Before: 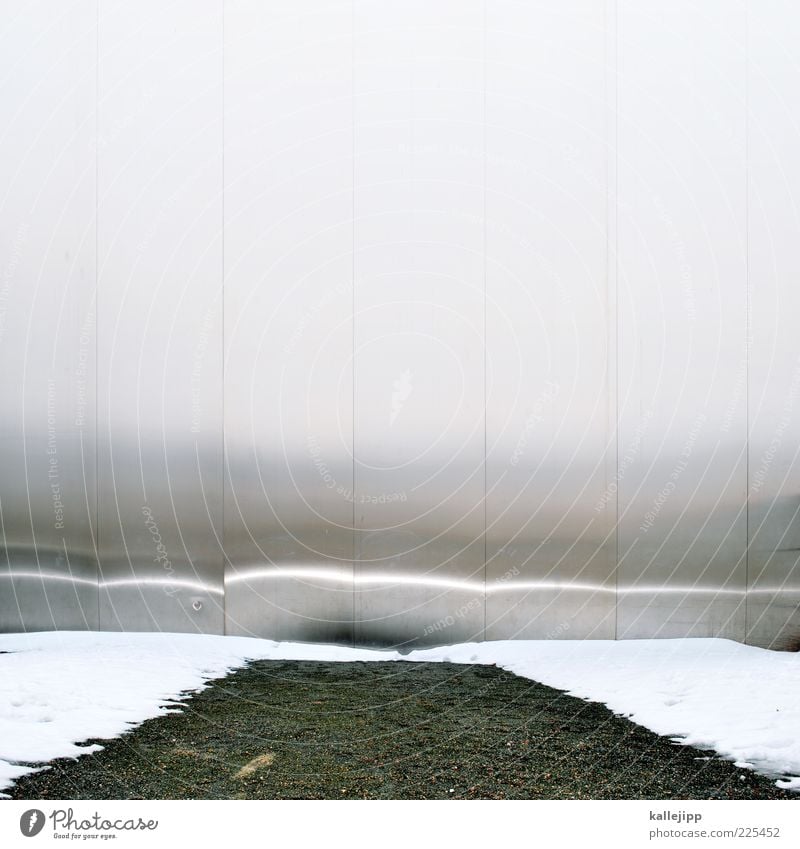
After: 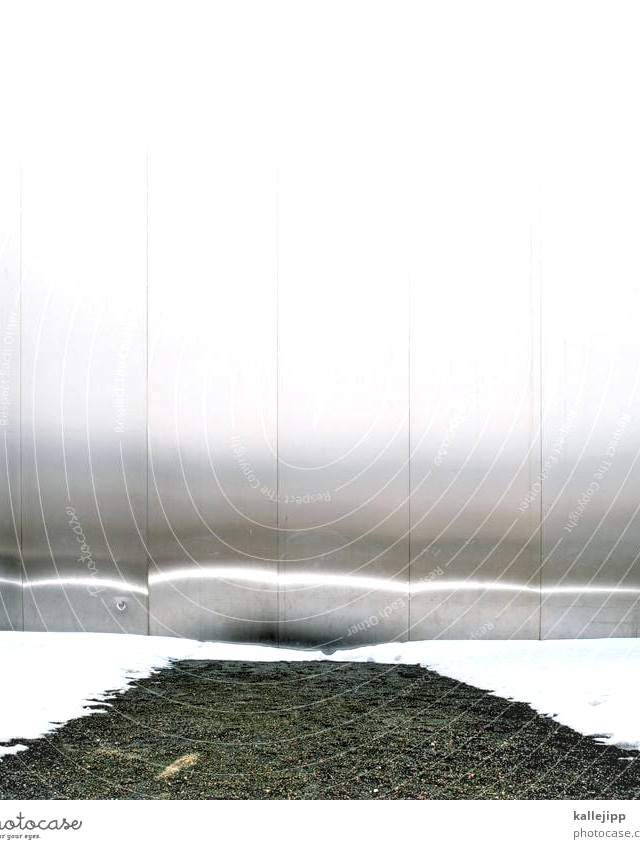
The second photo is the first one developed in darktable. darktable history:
crop and rotate: left 9.614%, right 10.298%
local contrast: on, module defaults
levels: levels [0.062, 0.494, 0.925]
